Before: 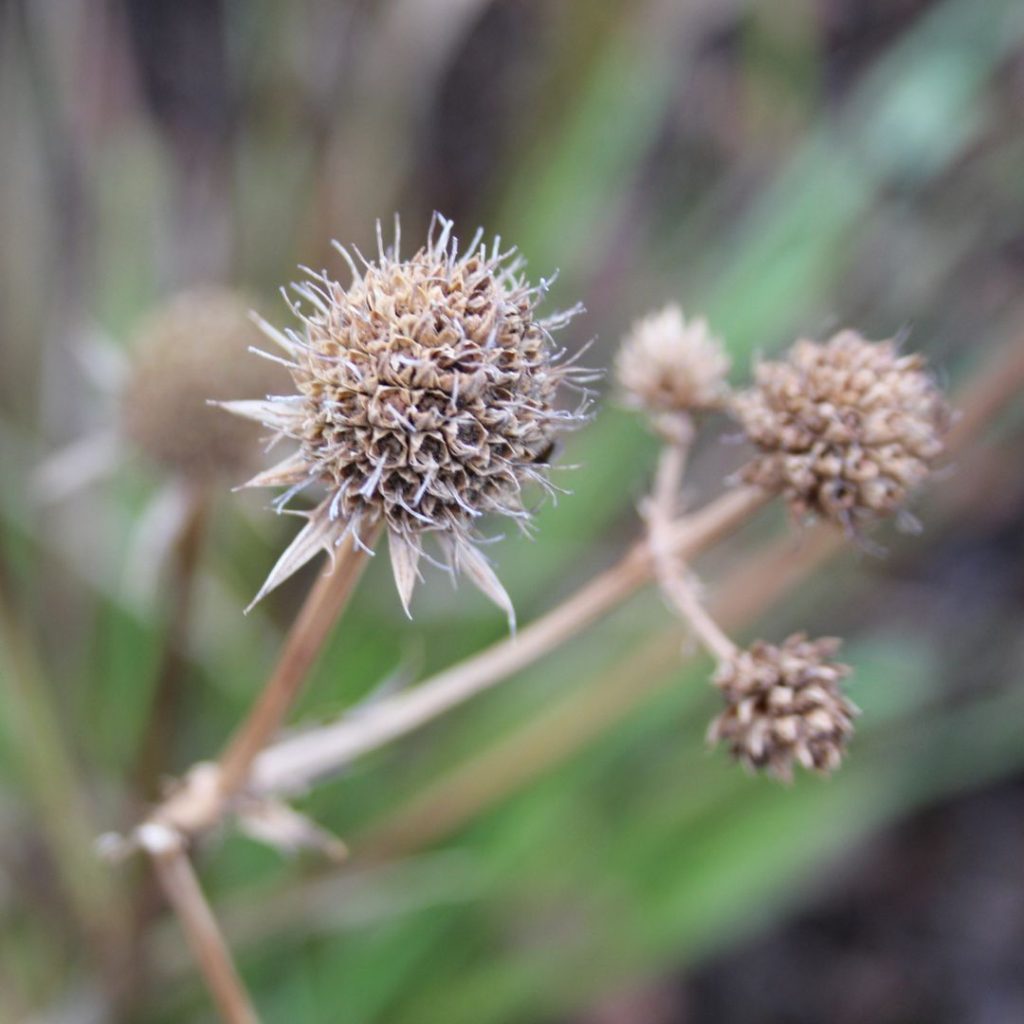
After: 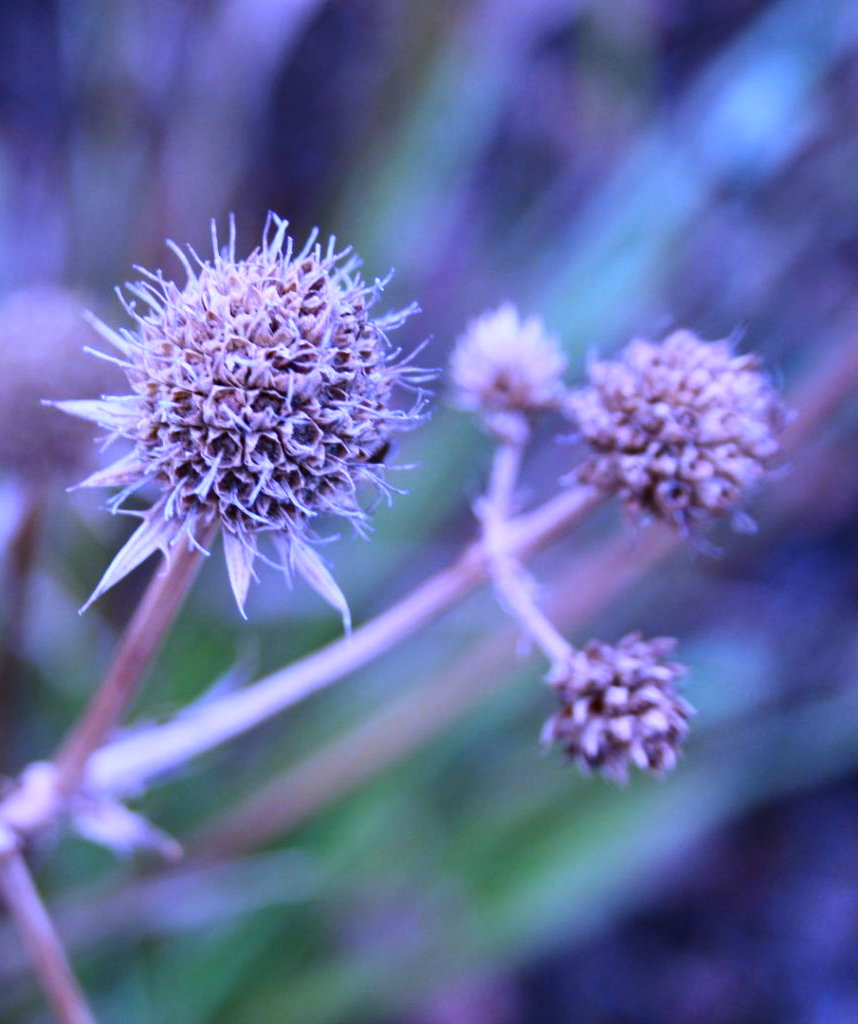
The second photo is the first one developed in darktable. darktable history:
white balance: red 0.98, blue 1.61
crop: left 16.145%
contrast brightness saturation: contrast 0.12, brightness -0.12, saturation 0.2
shadows and highlights: low approximation 0.01, soften with gaussian
